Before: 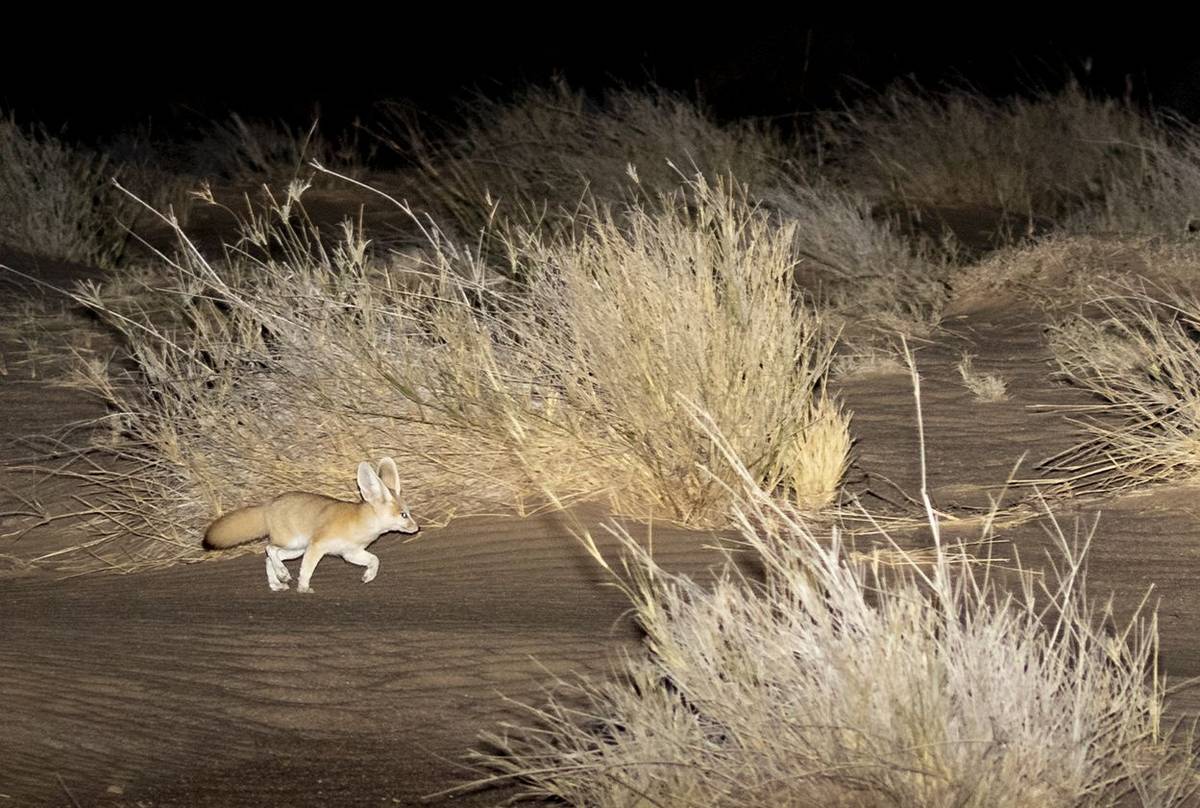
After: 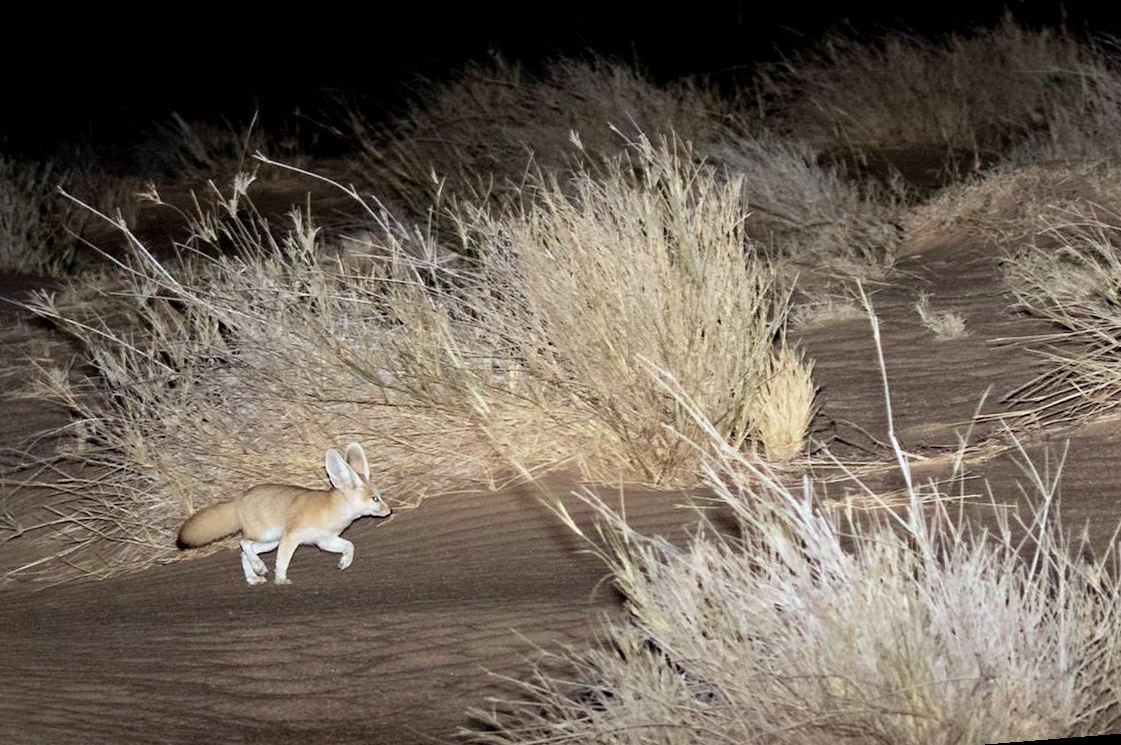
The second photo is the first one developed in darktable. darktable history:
rotate and perspective: rotation -4.57°, crop left 0.054, crop right 0.944, crop top 0.087, crop bottom 0.914
velvia: on, module defaults
white balance: red 0.954, blue 1.079
color balance: input saturation 100.43%, contrast fulcrum 14.22%, output saturation 70.41%
